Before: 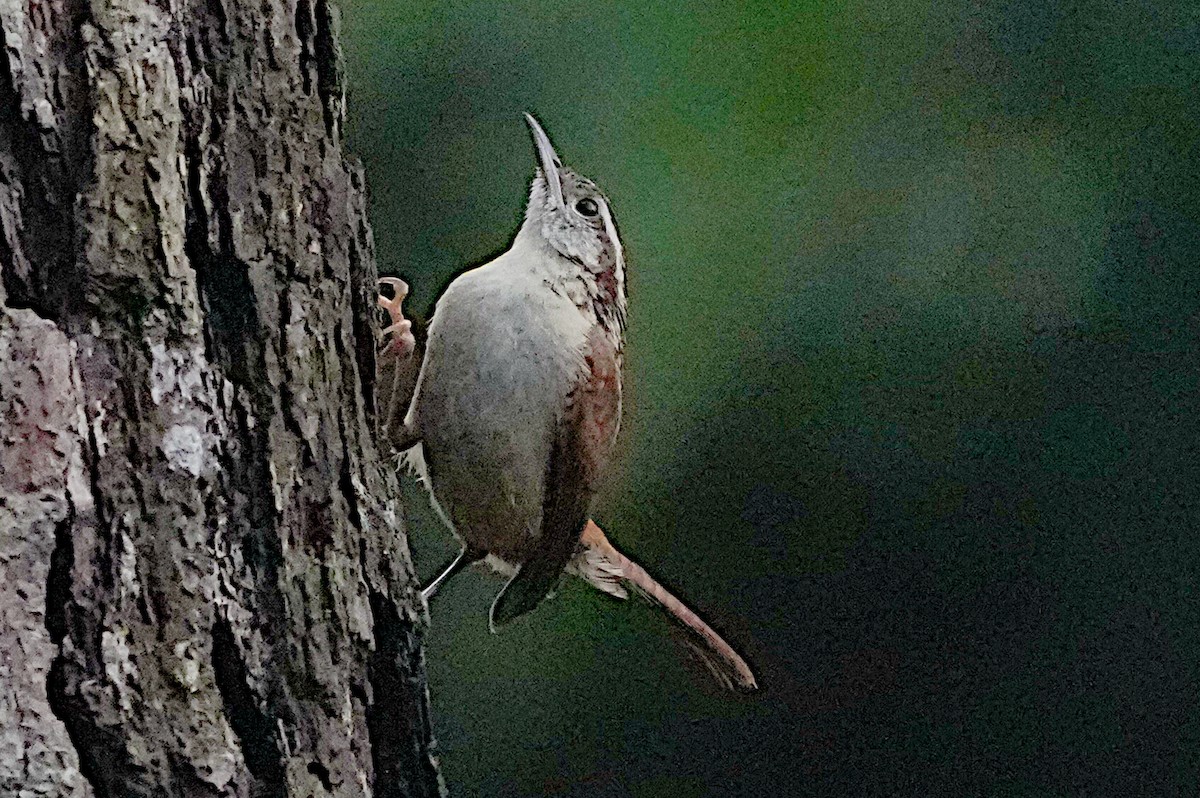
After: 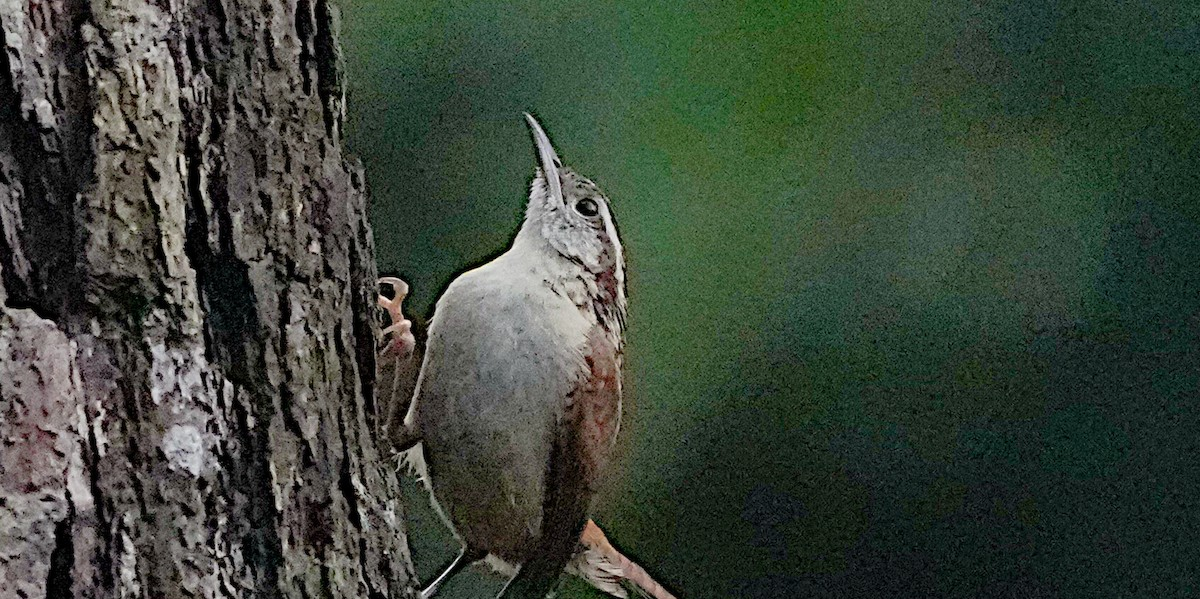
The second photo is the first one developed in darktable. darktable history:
crop: bottom 24.894%
